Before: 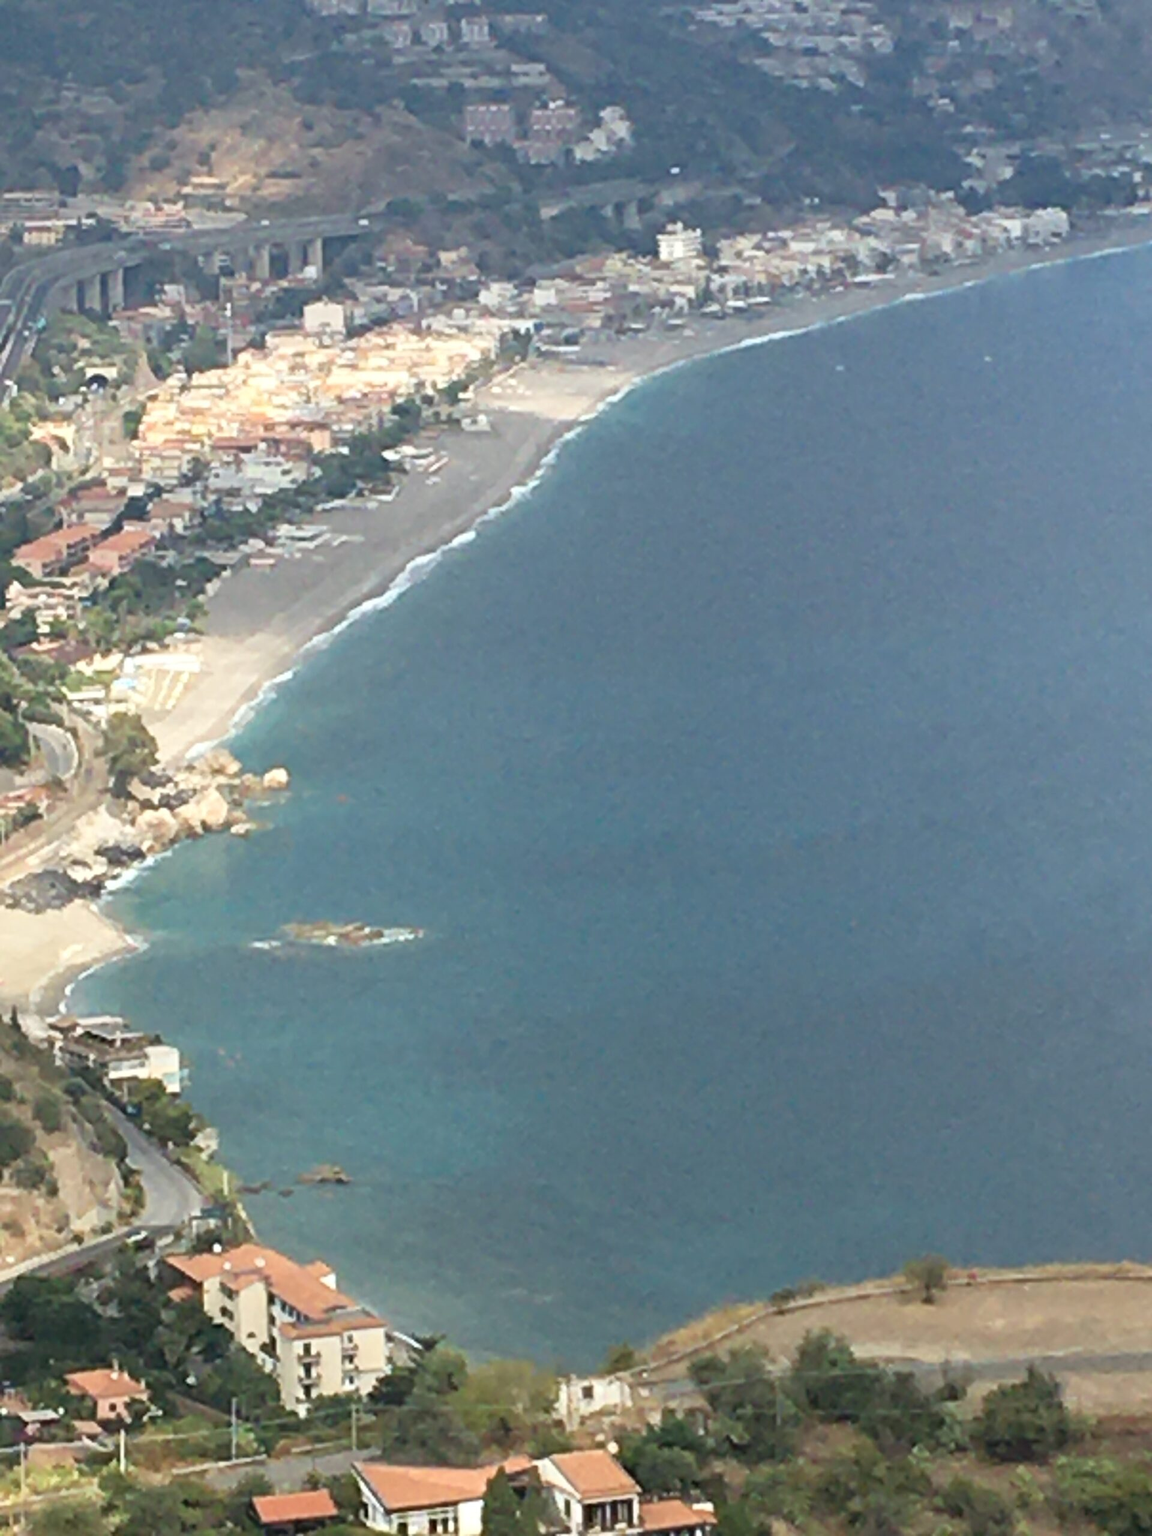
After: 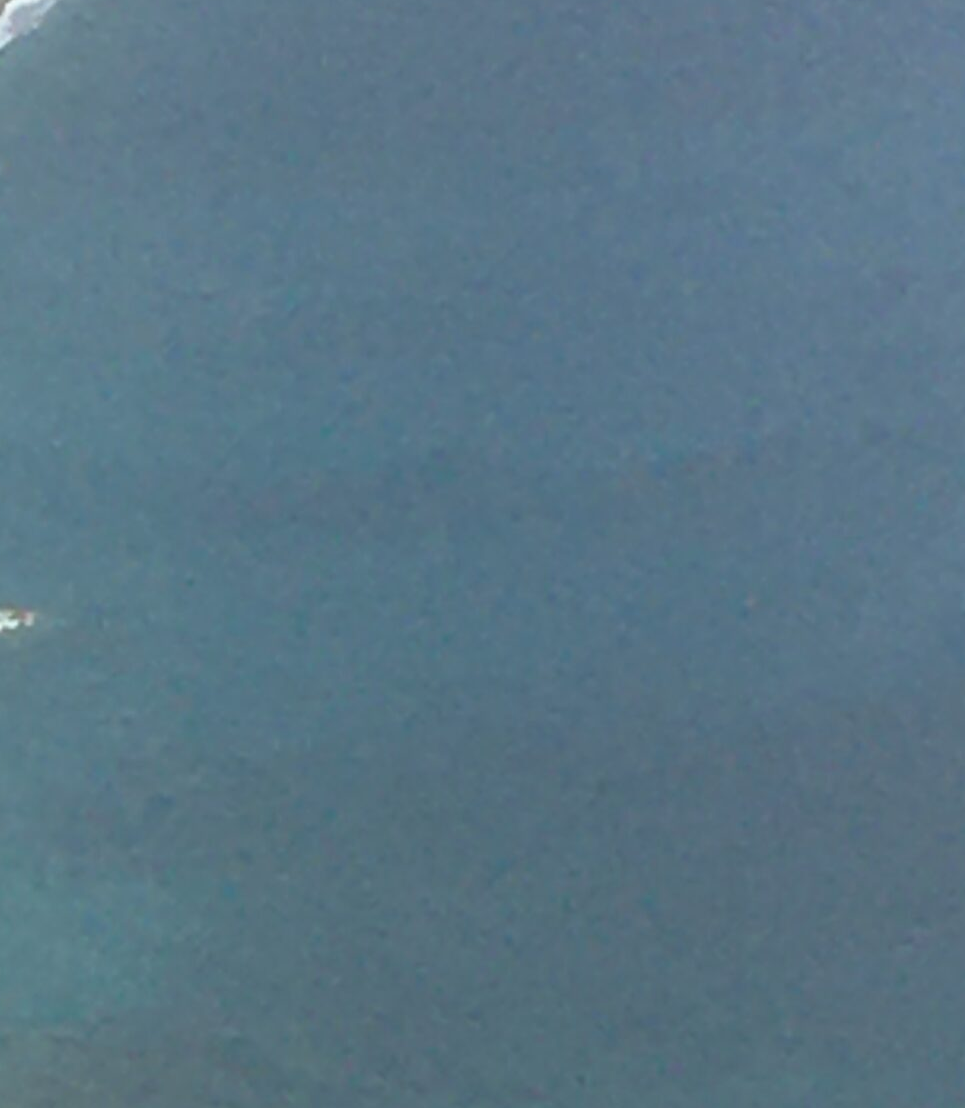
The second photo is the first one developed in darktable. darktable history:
exposure: exposure -0.072 EV, compensate highlight preservation false
crop: left 35.03%, top 36.625%, right 14.663%, bottom 20.057%
contrast brightness saturation: contrast 0.05
